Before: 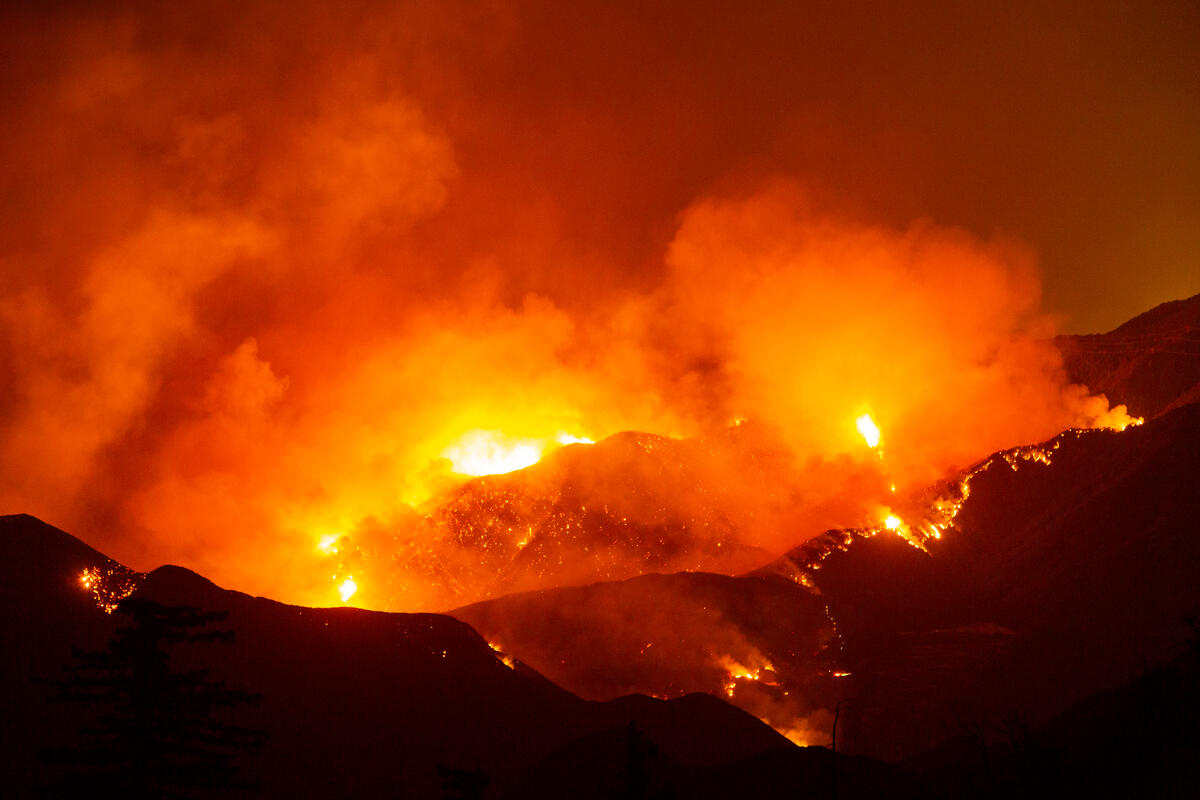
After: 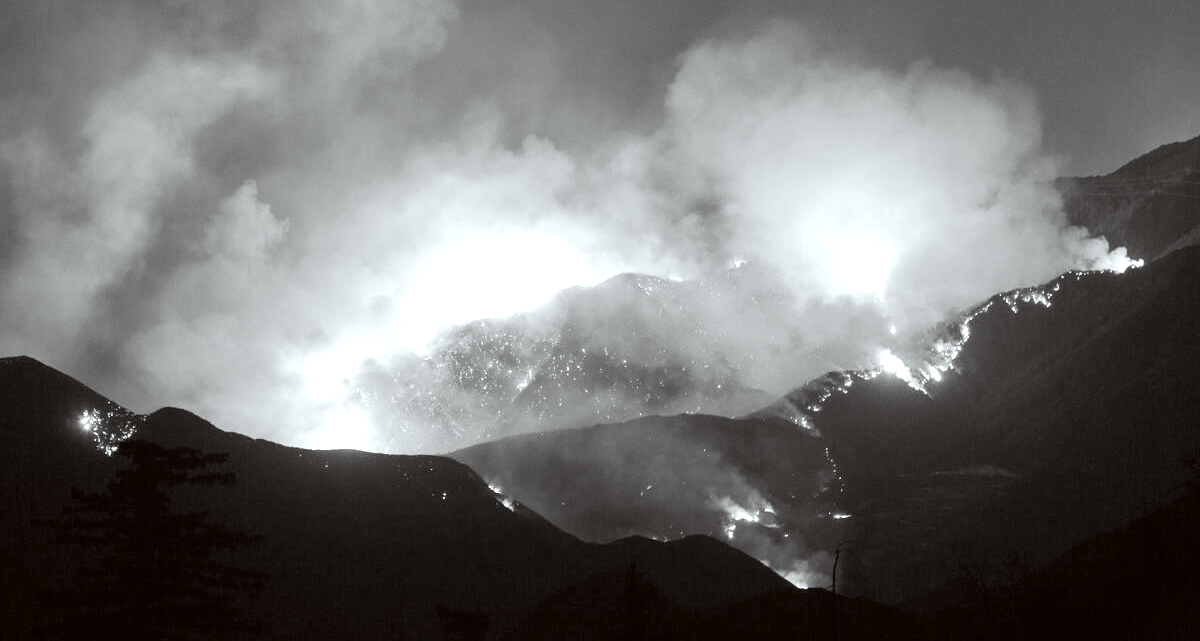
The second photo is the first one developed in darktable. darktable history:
crop and rotate: top 19.752%
exposure: black level correction 0, exposure 1.462 EV, compensate exposure bias true, compensate highlight preservation false
color correction: highlights a* -2.85, highlights b* -2.39, shadows a* 2.43, shadows b* 2.66
color calibration: output gray [0.23, 0.37, 0.4, 0], gray › normalize channels true, x 0.37, y 0.382, temperature 4319.97 K, gamut compression 0.021
